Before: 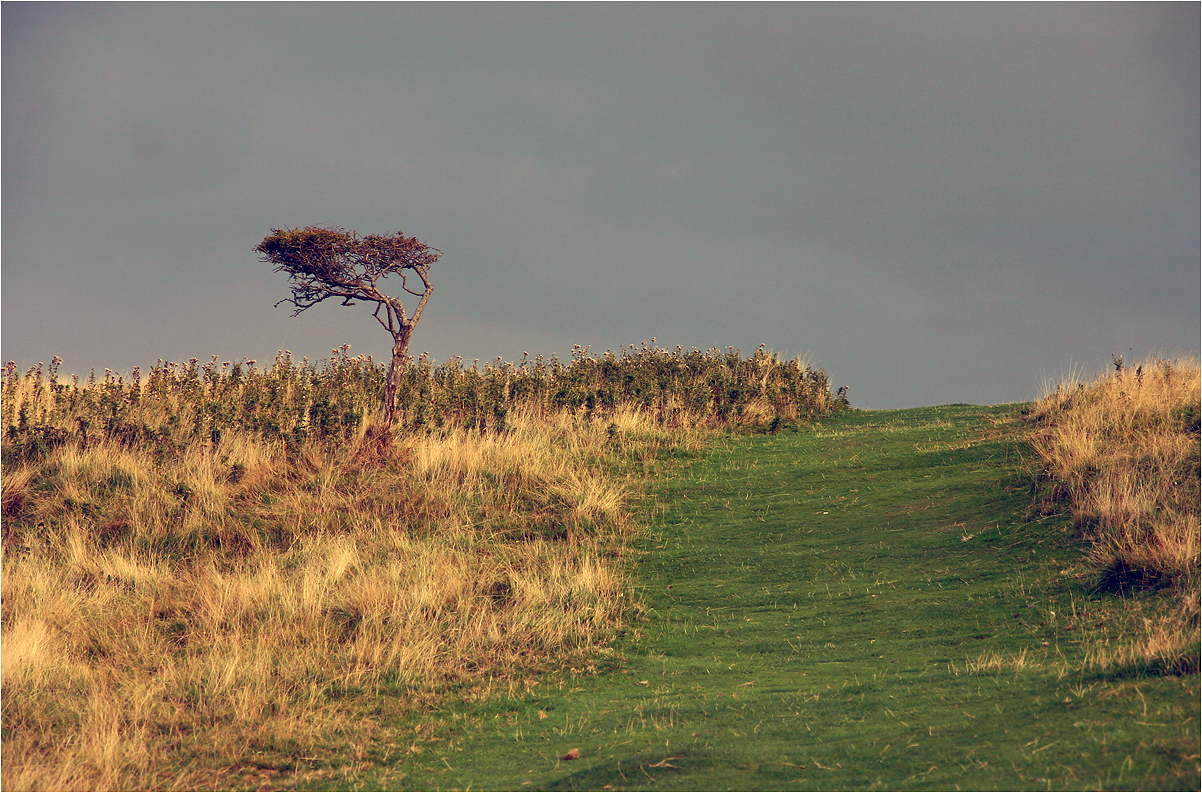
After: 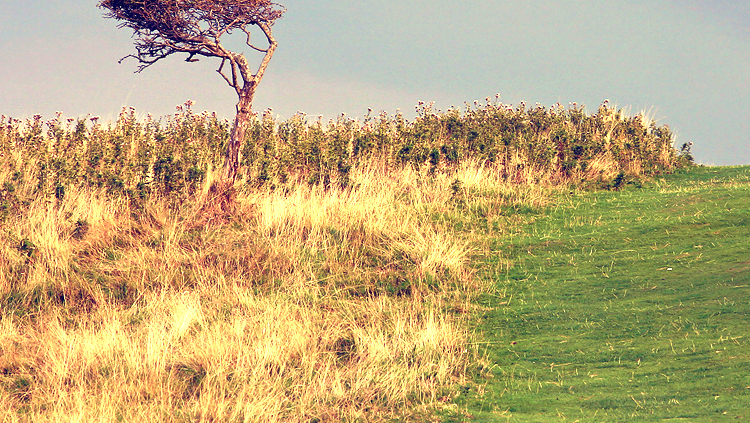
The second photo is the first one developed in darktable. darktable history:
velvia: on, module defaults
exposure: black level correction 0, exposure 1.199 EV, compensate highlight preservation false
crop: left 13.024%, top 30.888%, right 24.501%, bottom 15.707%
